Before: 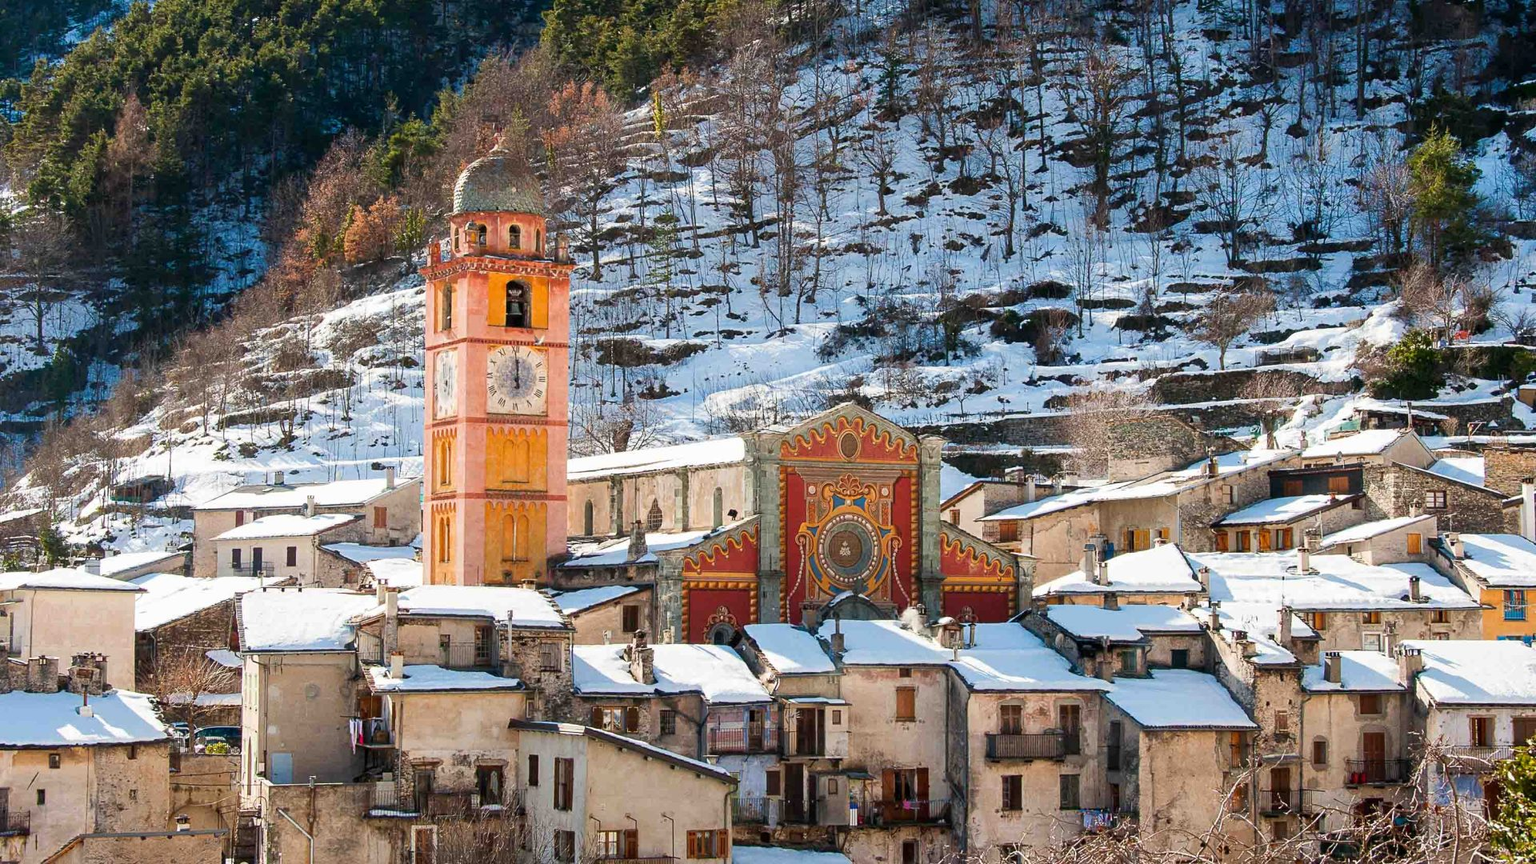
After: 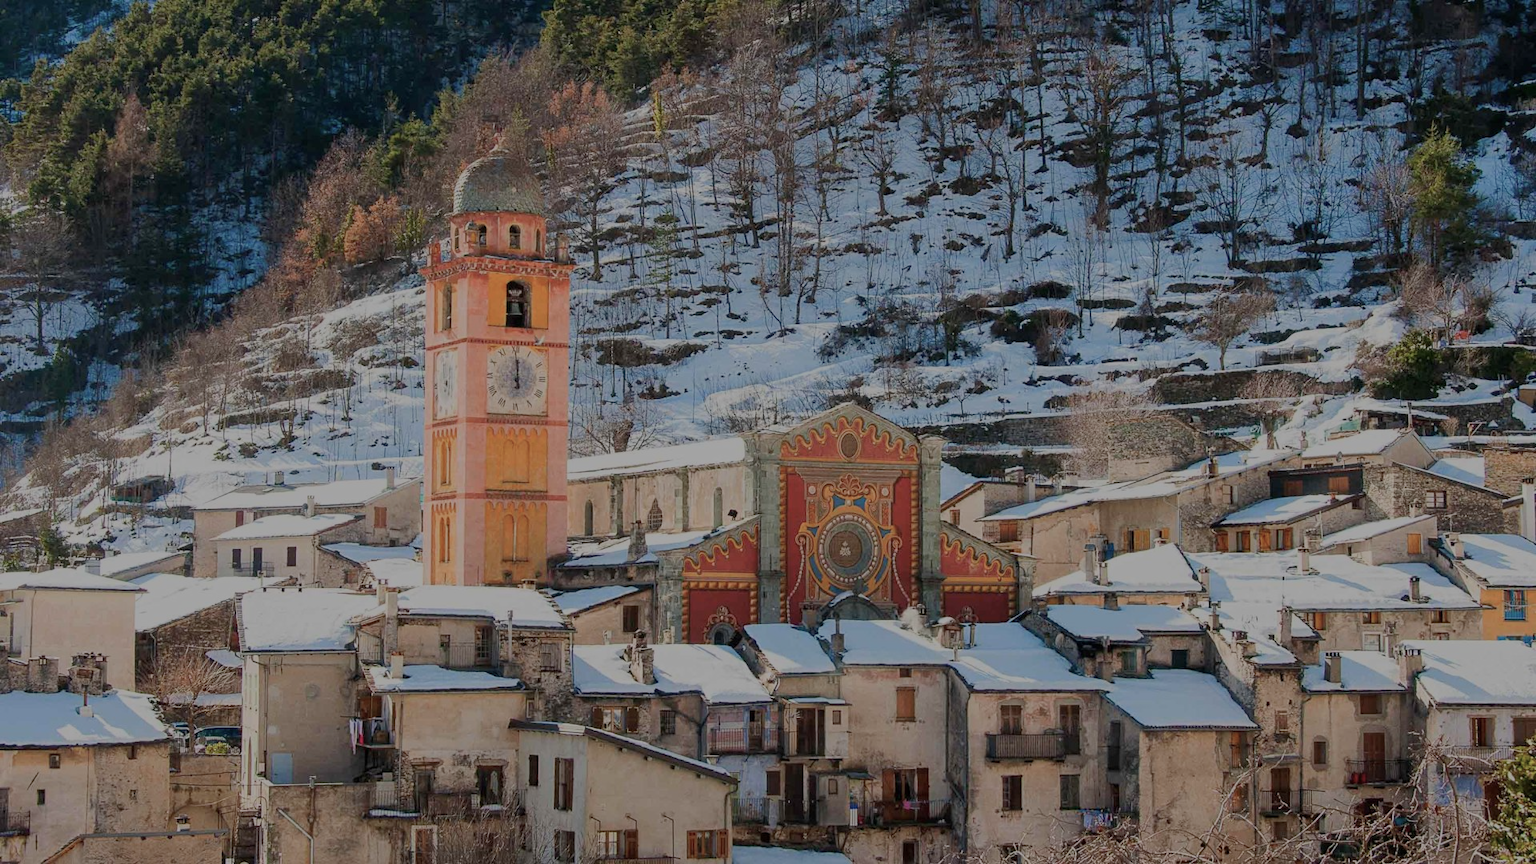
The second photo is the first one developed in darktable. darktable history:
exposure: black level correction 0, exposure 1.45 EV, compensate exposure bias true, compensate highlight preservation false
color balance rgb: perceptual brilliance grading › global brilliance -48.39%
